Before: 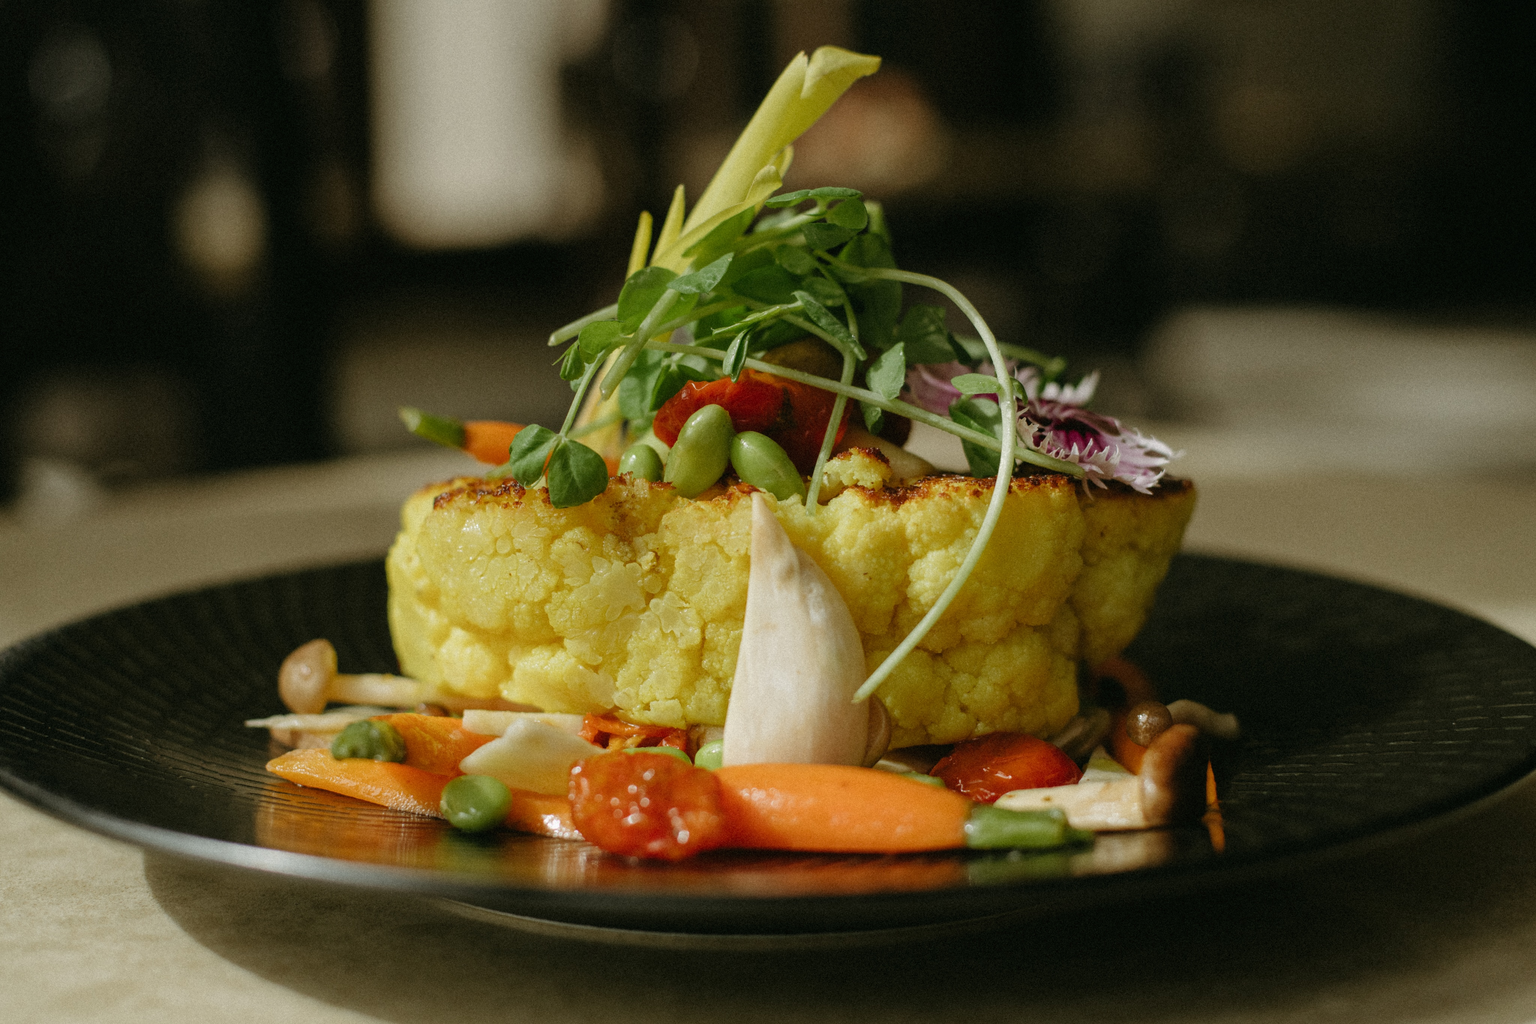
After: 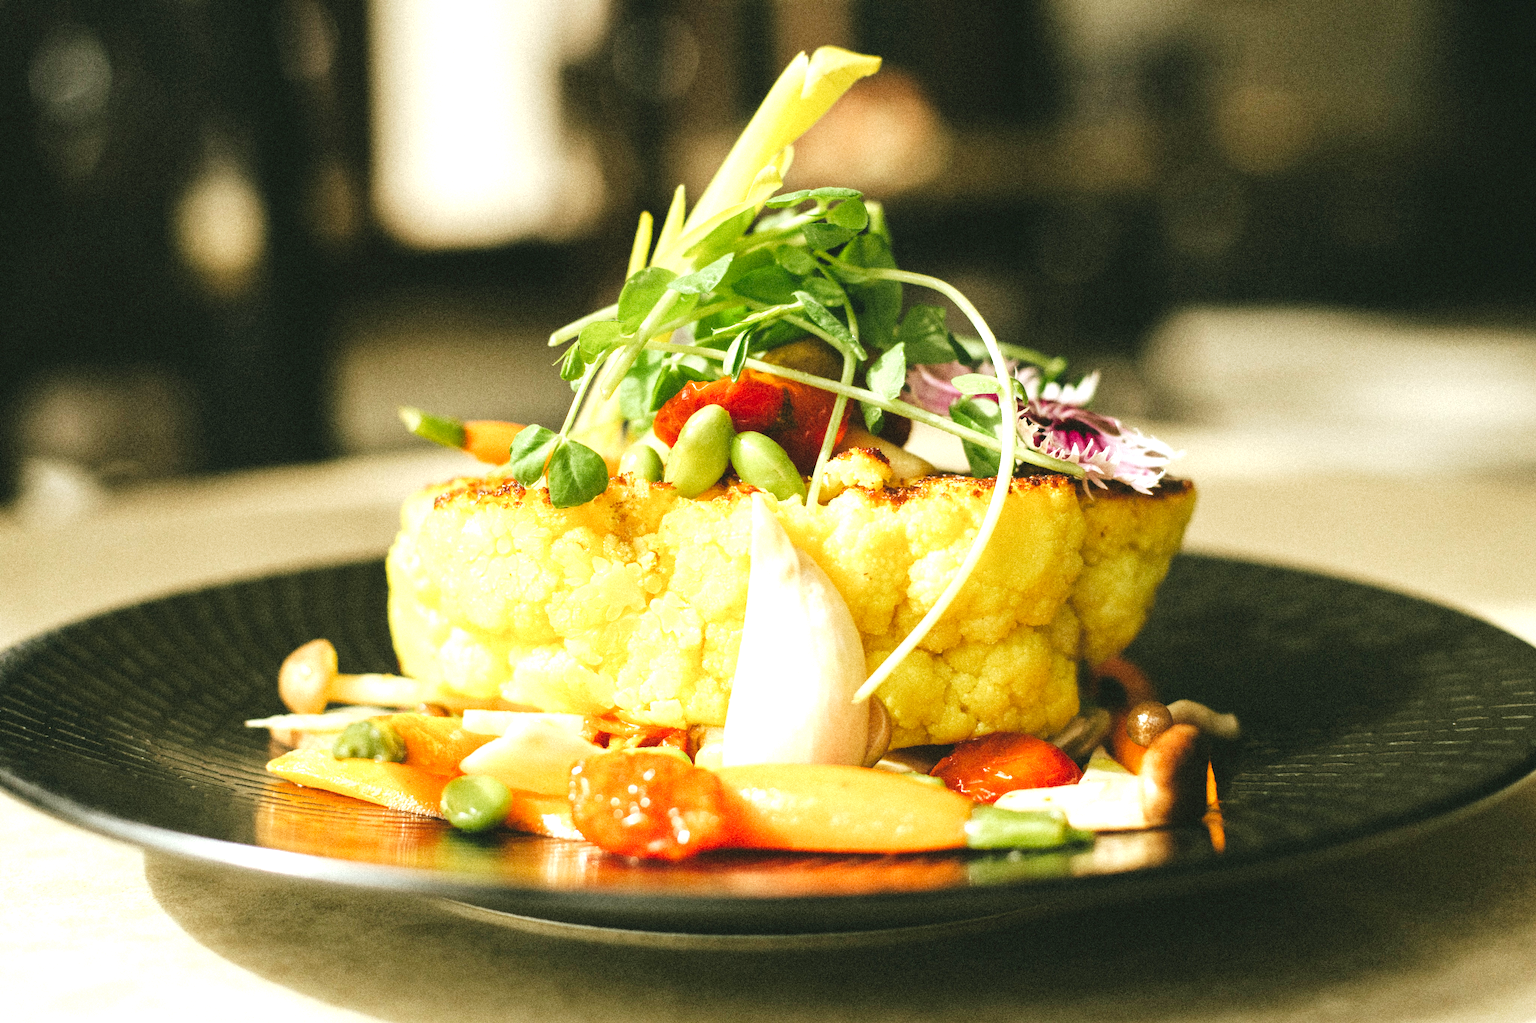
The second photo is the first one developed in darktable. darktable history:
tone curve: curves: ch0 [(0, 0.025) (0.15, 0.143) (0.452, 0.486) (0.751, 0.788) (1, 0.961)]; ch1 [(0, 0) (0.43, 0.408) (0.476, 0.469) (0.497, 0.494) (0.546, 0.571) (0.566, 0.607) (0.62, 0.657) (1, 1)]; ch2 [(0, 0) (0.386, 0.397) (0.505, 0.498) (0.547, 0.546) (0.579, 0.58) (1, 1)], preserve colors none
exposure: black level correction 0, exposure 1.998 EV, compensate highlight preservation false
color zones: curves: ch0 [(0, 0.5) (0.143, 0.5) (0.286, 0.5) (0.429, 0.5) (0.571, 0.5) (0.714, 0.476) (0.857, 0.5) (1, 0.5)]; ch2 [(0, 0.5) (0.143, 0.5) (0.286, 0.5) (0.429, 0.5) (0.571, 0.5) (0.714, 0.487) (0.857, 0.5) (1, 0.5)]
